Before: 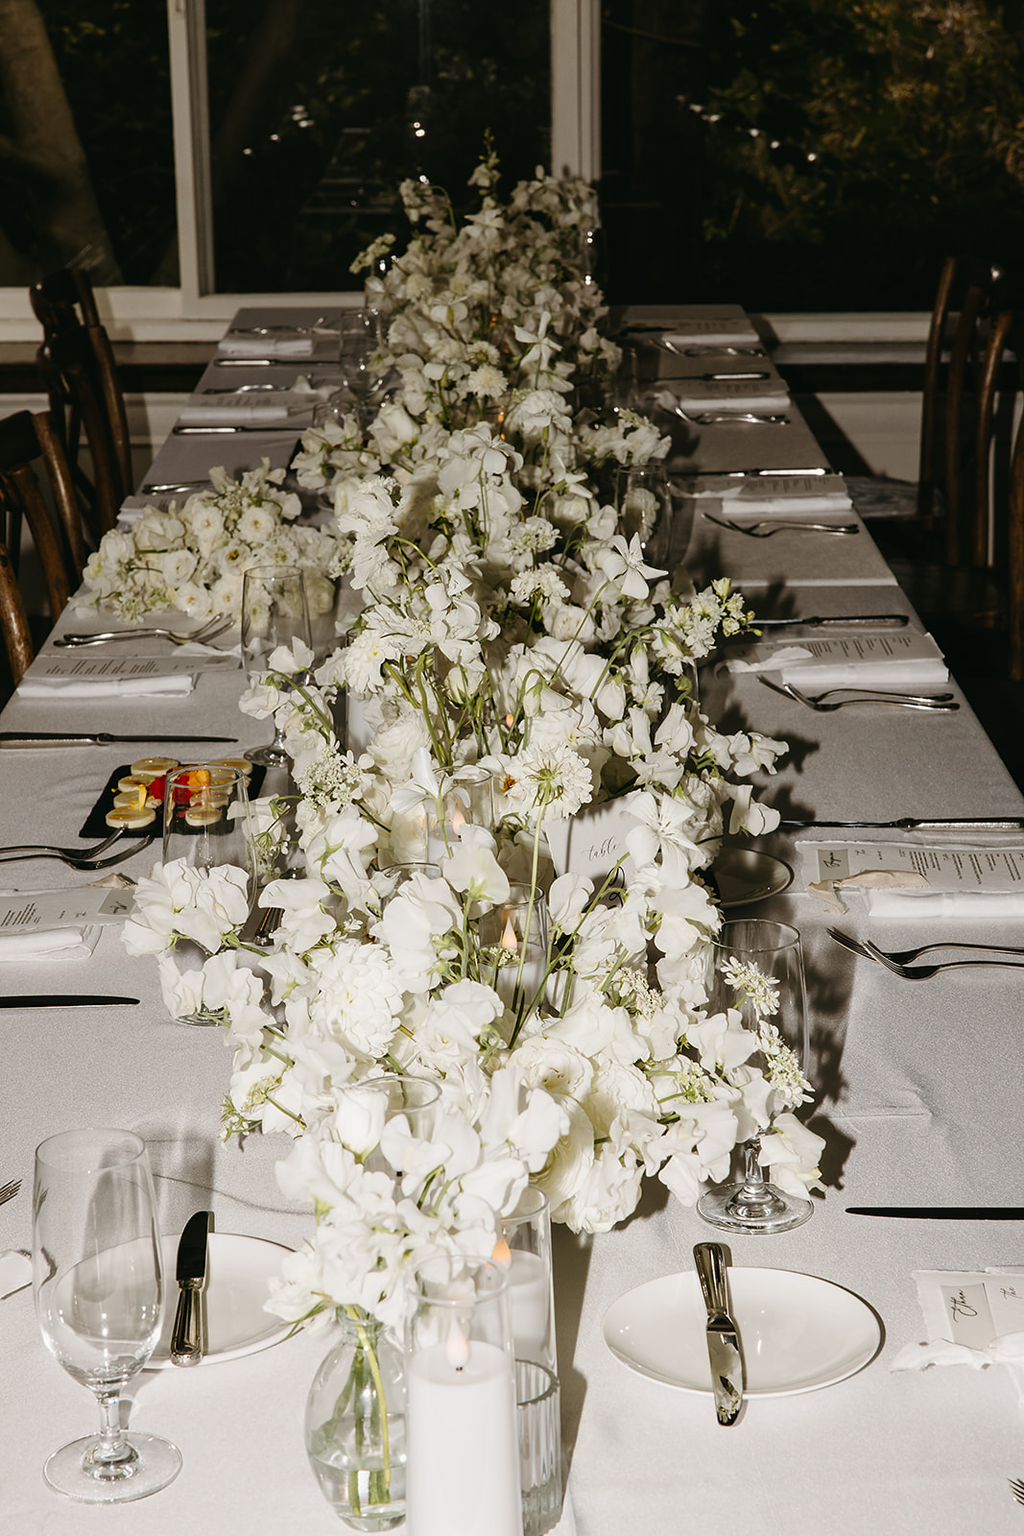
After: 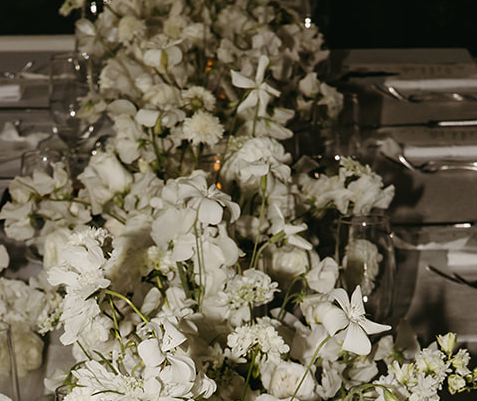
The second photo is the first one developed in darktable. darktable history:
contrast brightness saturation: saturation -0.05
crop: left 28.64%, top 16.832%, right 26.637%, bottom 58.055%
